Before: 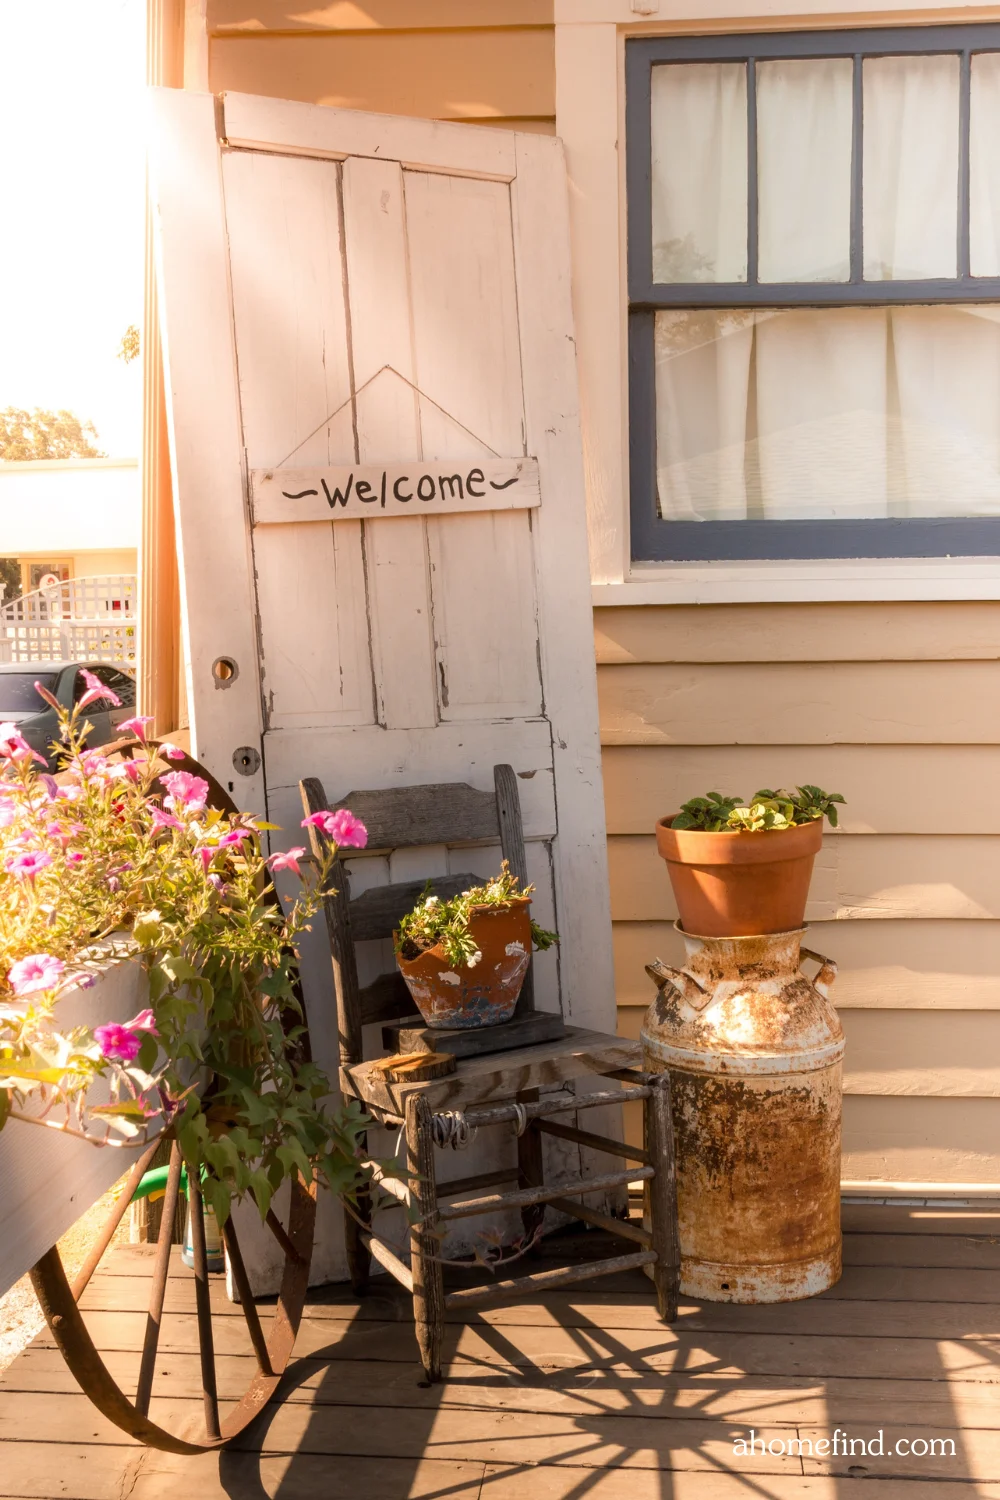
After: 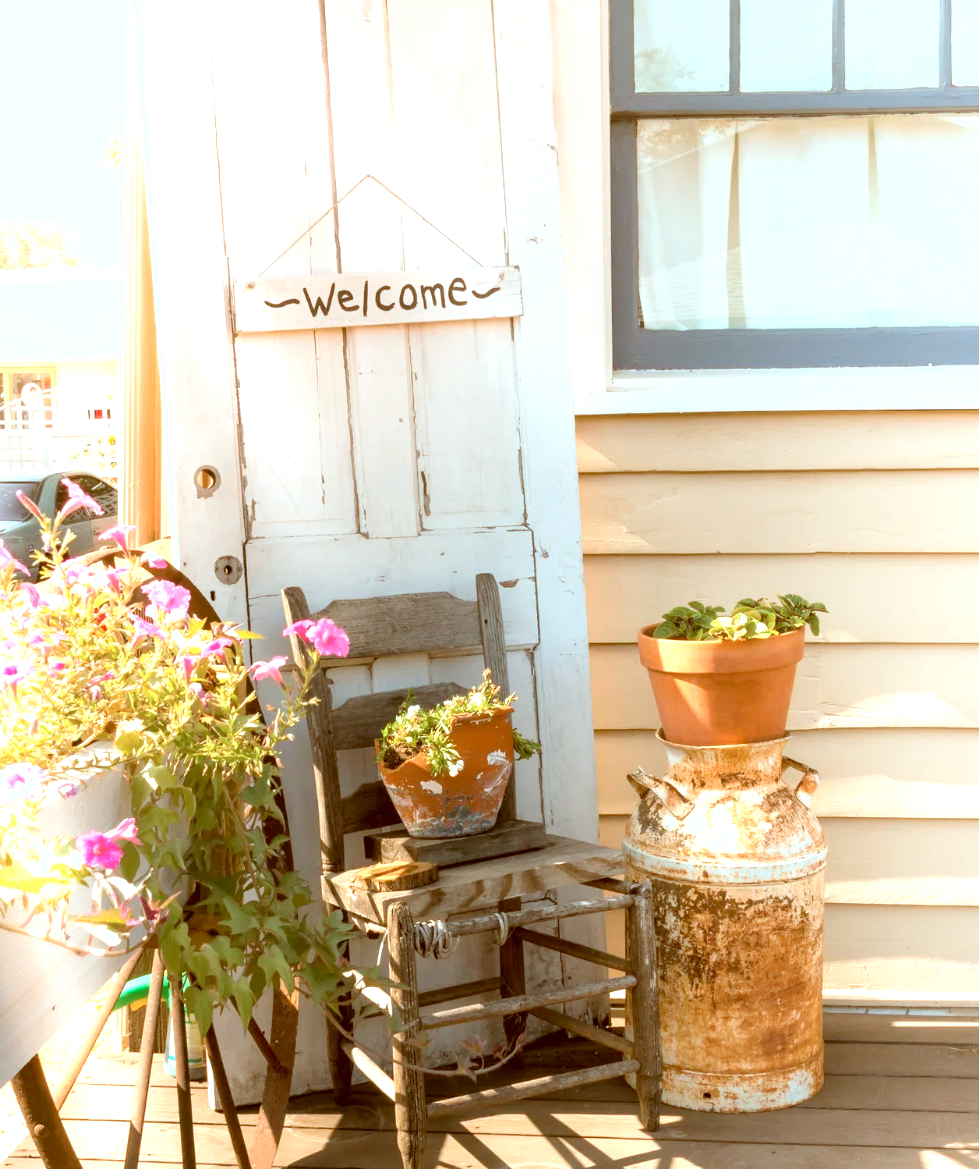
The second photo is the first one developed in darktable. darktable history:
contrast brightness saturation: brightness 0.15
crop and rotate: left 1.814%, top 12.818%, right 0.25%, bottom 9.225%
exposure: black level correction 0.001, exposure 0.955 EV, compensate exposure bias true, compensate highlight preservation false
color correction: highlights a* -14.62, highlights b* -16.22, shadows a* 10.12, shadows b* 29.4
